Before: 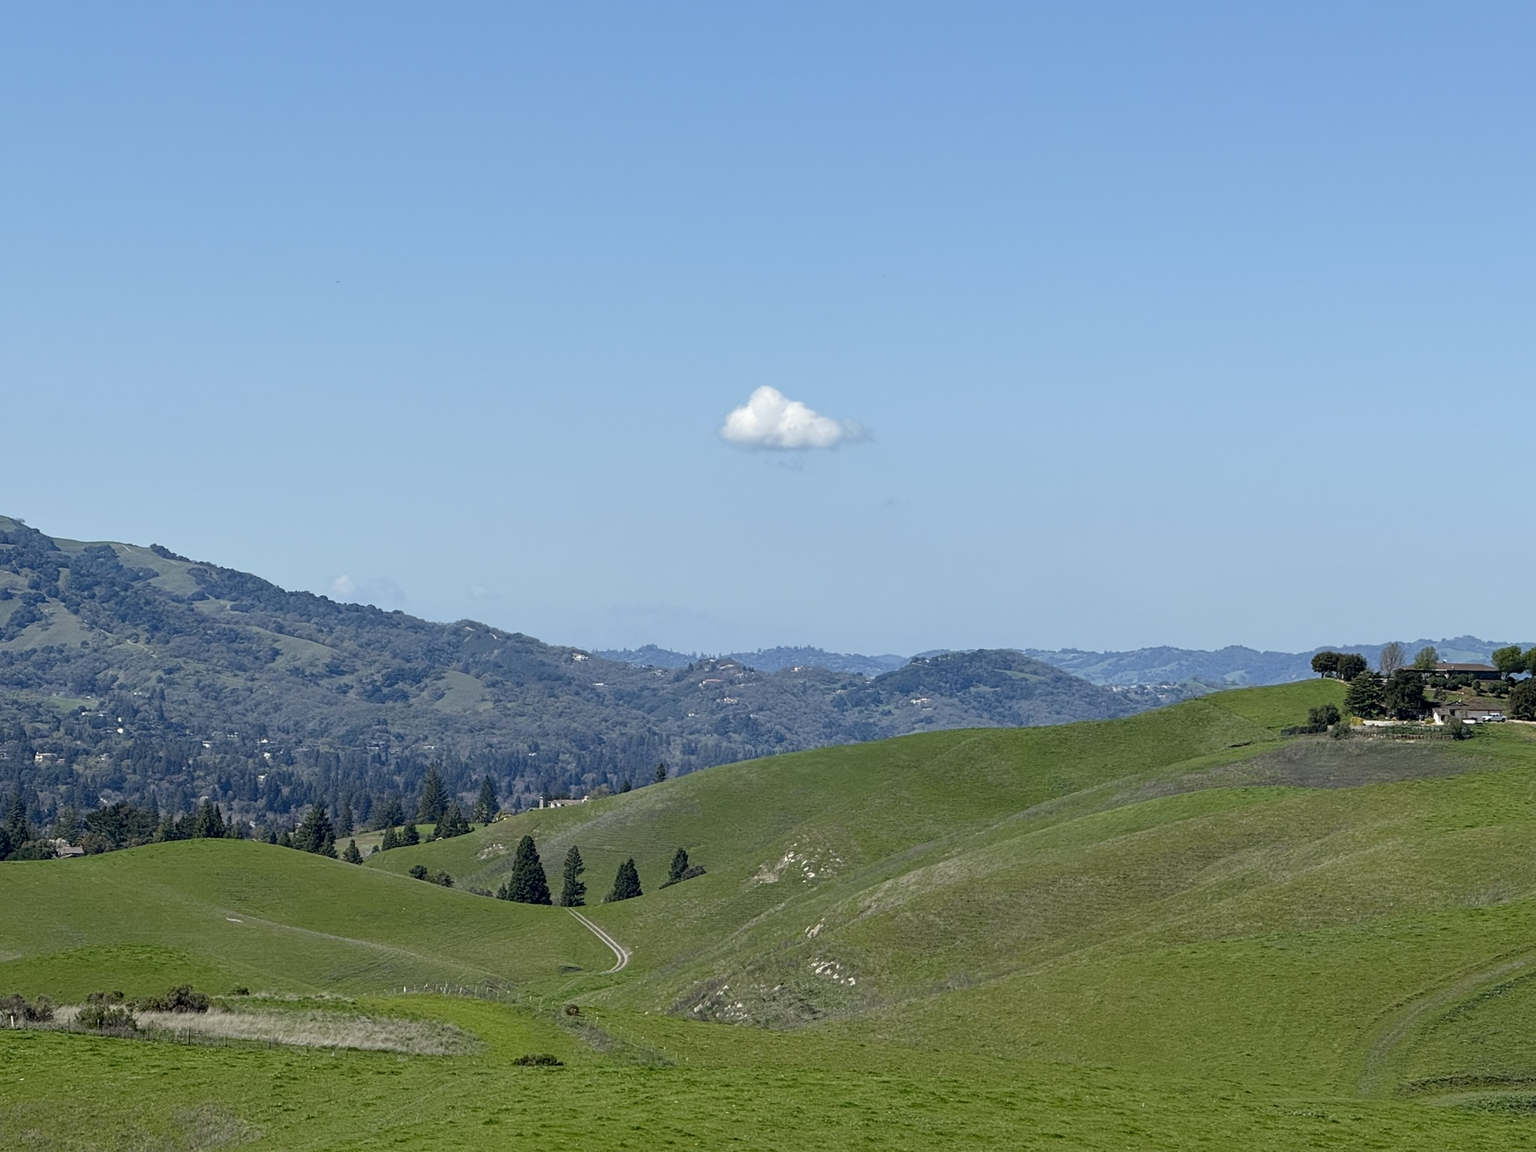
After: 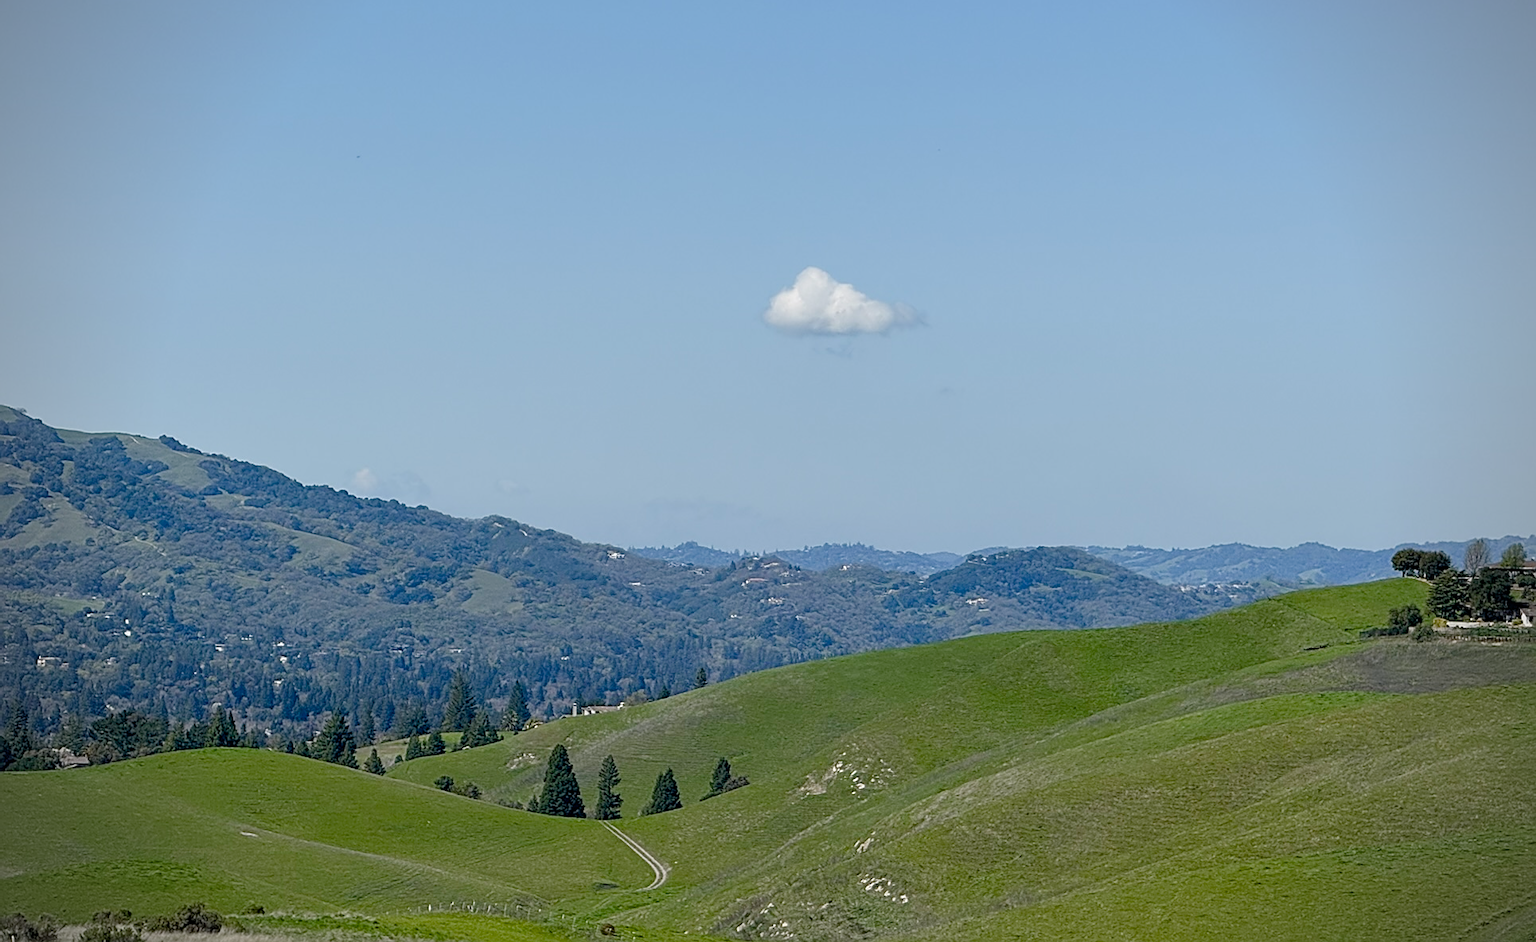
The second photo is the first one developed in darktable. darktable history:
vignetting: on, module defaults
sharpen: on, module defaults
crop and rotate: angle 0.03°, top 11.643%, right 5.651%, bottom 11.189%
color balance rgb: shadows lift › chroma 1%, shadows lift › hue 113°, highlights gain › chroma 0.2%, highlights gain › hue 333°, perceptual saturation grading › global saturation 20%, perceptual saturation grading › highlights -50%, perceptual saturation grading › shadows 25%, contrast -10%
